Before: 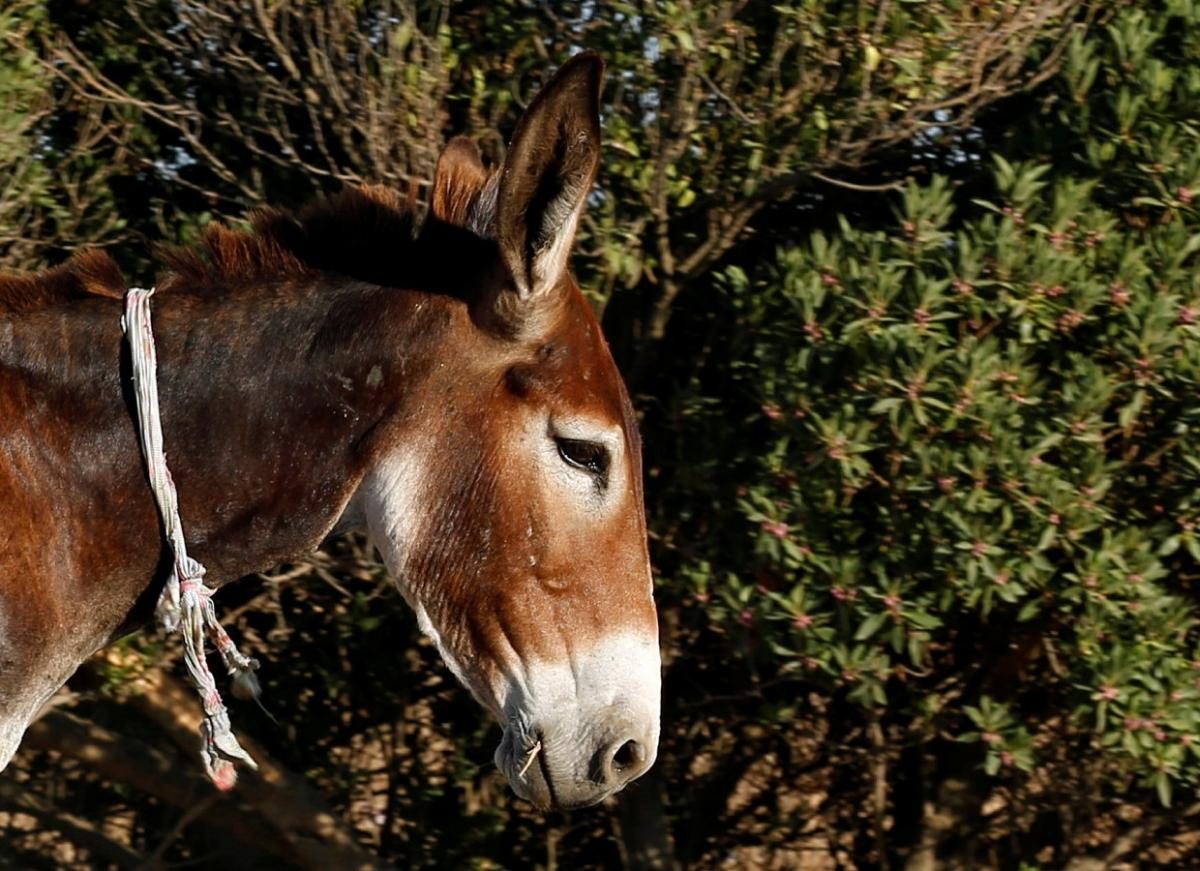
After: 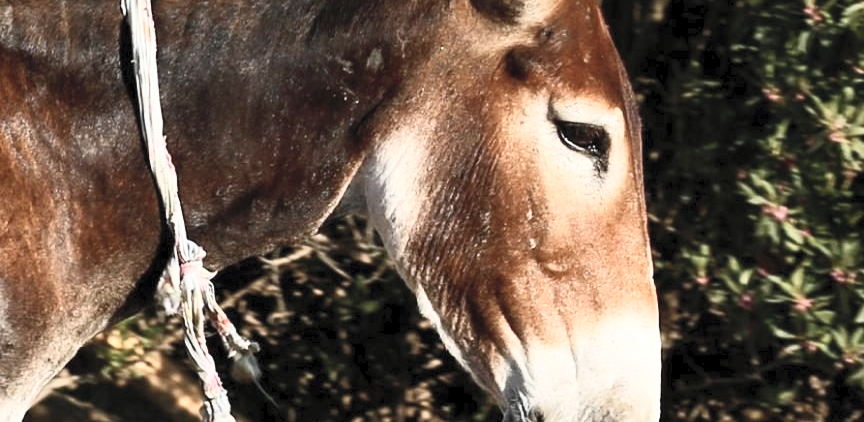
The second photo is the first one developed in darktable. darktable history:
contrast brightness saturation: contrast 0.43, brightness 0.56, saturation -0.19
crop: top 36.498%, right 27.964%, bottom 14.995%
